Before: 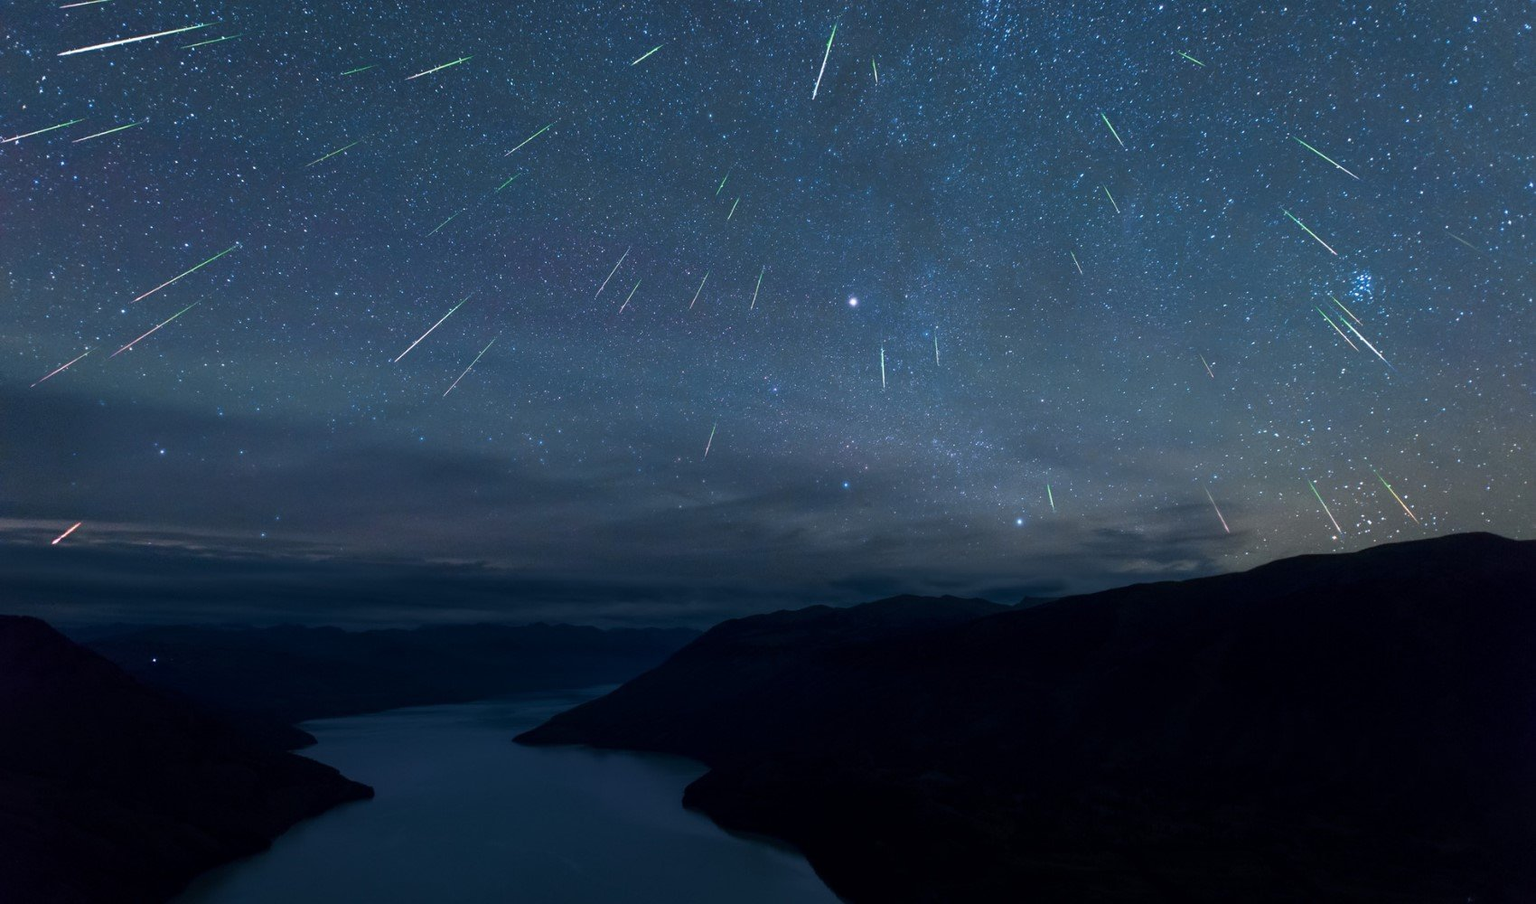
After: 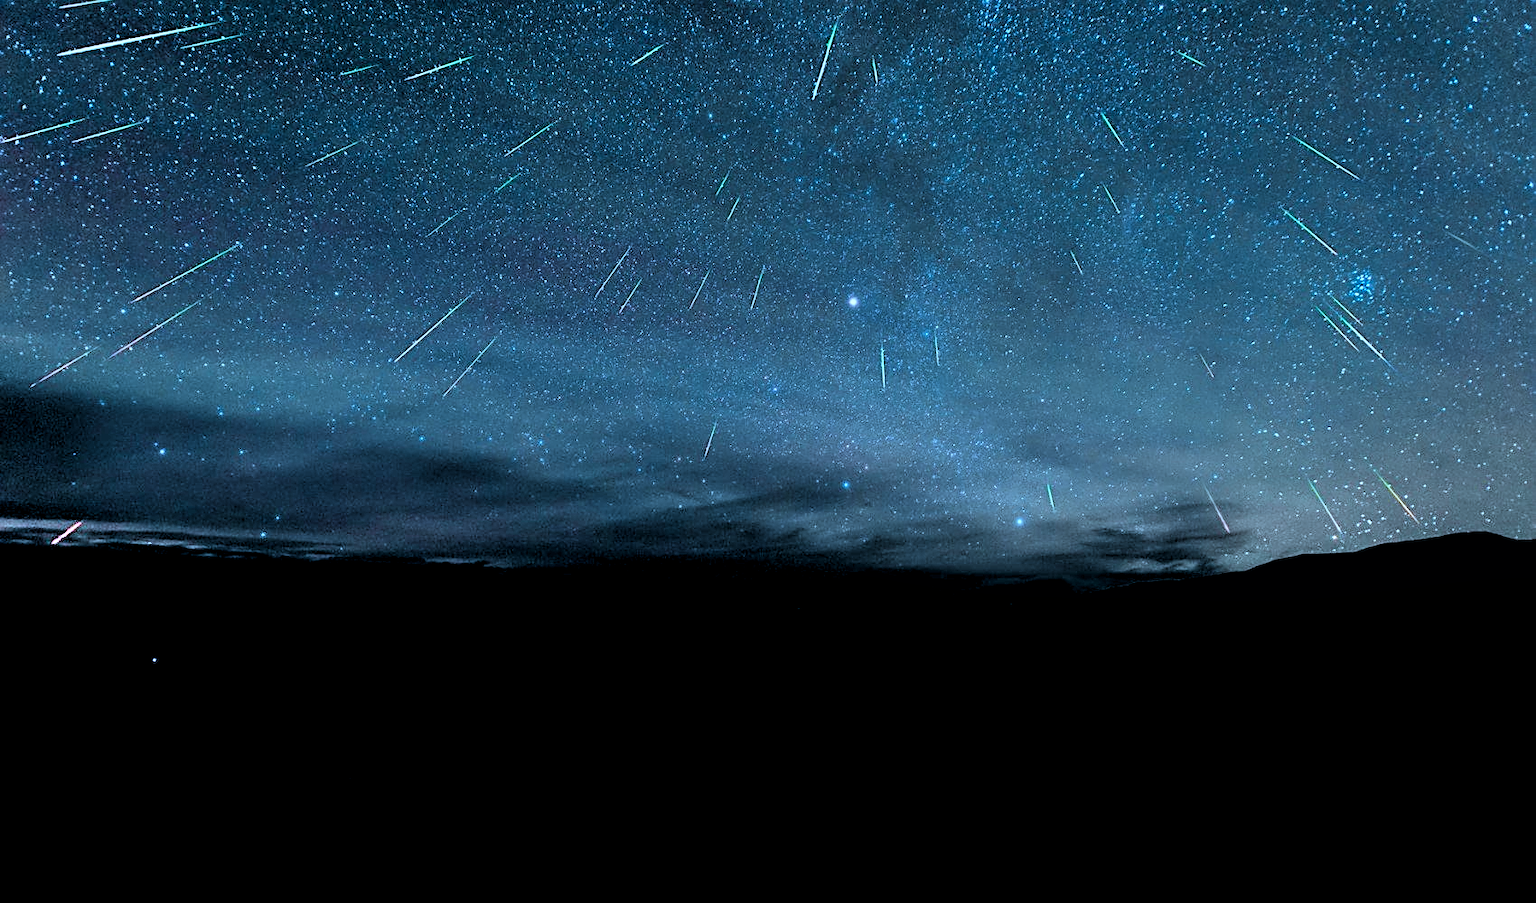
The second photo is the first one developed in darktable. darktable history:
tone curve: curves: ch0 [(0, 0) (0.058, 0.027) (0.214, 0.183) (0.295, 0.288) (0.48, 0.541) (0.658, 0.703) (0.741, 0.775) (0.844, 0.866) (0.986, 0.957)]; ch1 [(0, 0) (0.172, 0.123) (0.312, 0.296) (0.437, 0.429) (0.471, 0.469) (0.502, 0.5) (0.513, 0.515) (0.572, 0.603) (0.617, 0.653) (0.68, 0.724) (0.889, 0.924) (1, 1)]; ch2 [(0, 0) (0.411, 0.424) (0.489, 0.49) (0.502, 0.5) (0.512, 0.524) (0.549, 0.578) (0.604, 0.628) (0.709, 0.748) (1, 1)], color space Lab, independent channels, preserve colors none
rgb levels: levels [[0.029, 0.461, 0.922], [0, 0.5, 1], [0, 0.5, 1]]
sharpen: on, module defaults
shadows and highlights: shadows 49, highlights -41, soften with gaussian
color correction: highlights a* -9.35, highlights b* -23.15
